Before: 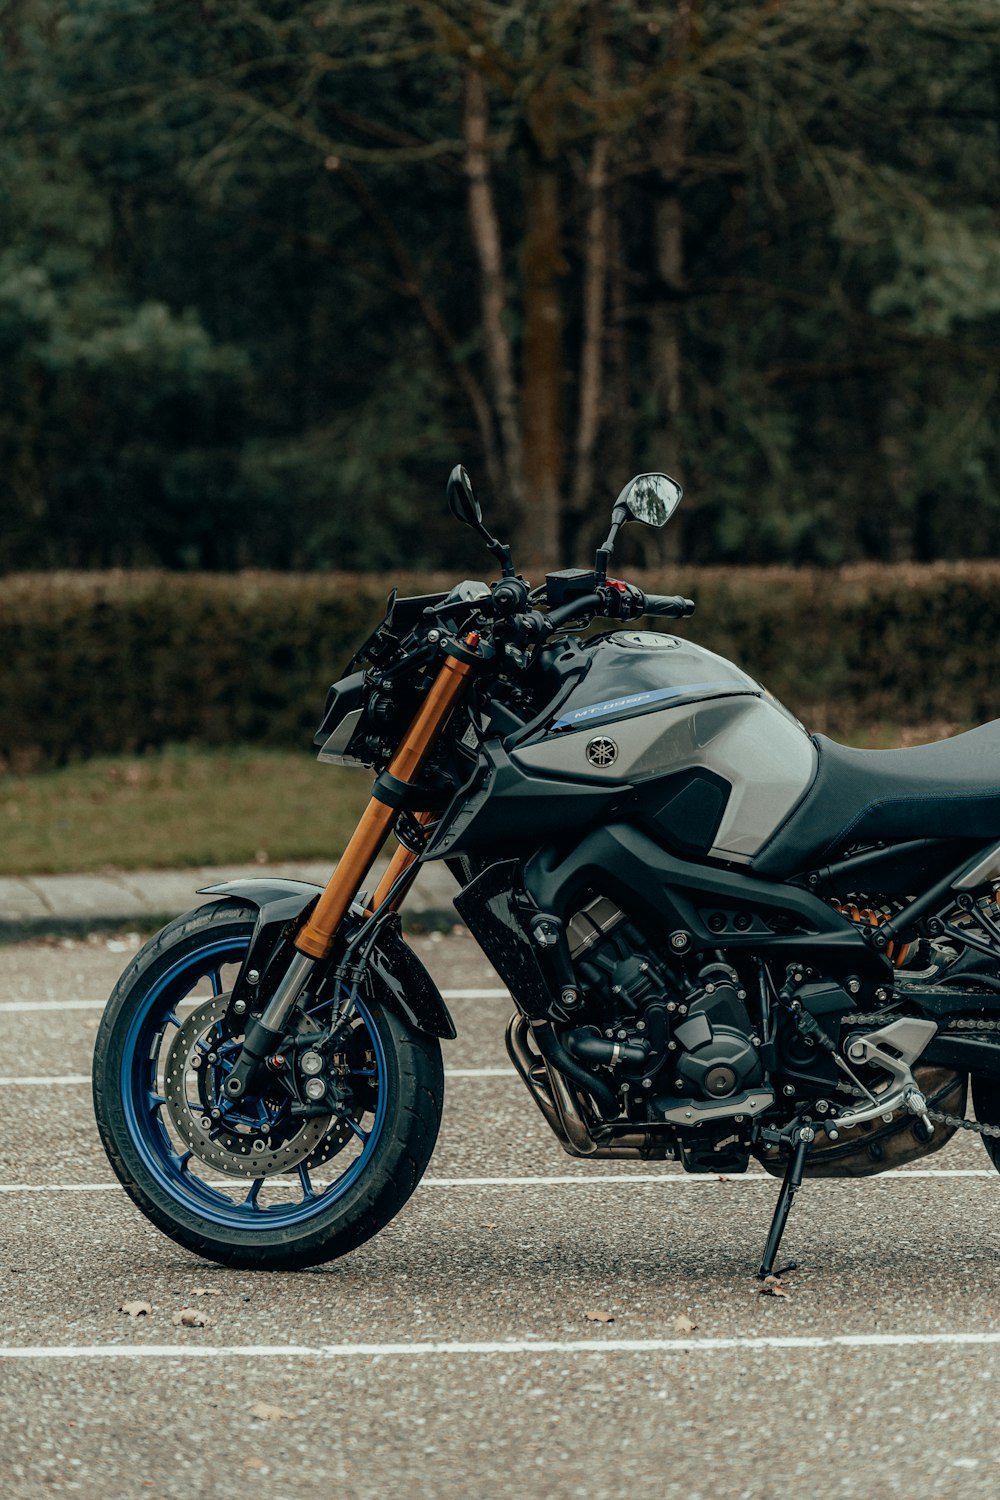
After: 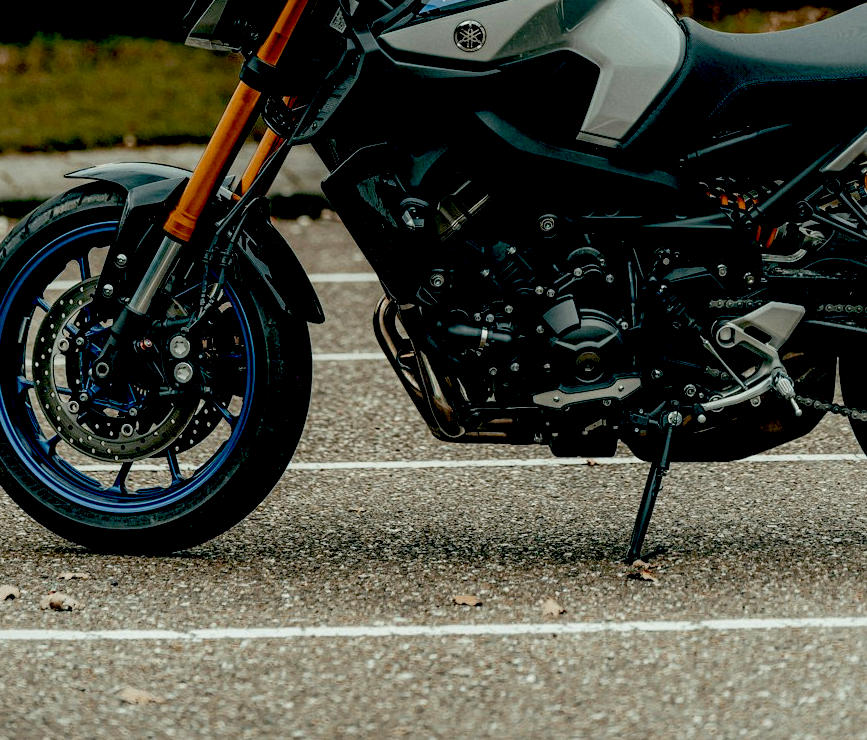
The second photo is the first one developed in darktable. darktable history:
crop and rotate: left 13.232%, top 47.755%, bottom 2.9%
local contrast: mode bilateral grid, contrast 20, coarseness 51, detail 119%, midtone range 0.2
color calibration: gray › normalize channels true, illuminant same as pipeline (D50), adaptation XYZ, x 0.346, y 0.357, temperature 5003.08 K, gamut compression 0.02
exposure: black level correction 0.055, exposure -0.033 EV, compensate highlight preservation false
tone equalizer: edges refinement/feathering 500, mask exposure compensation -1.57 EV, preserve details no
